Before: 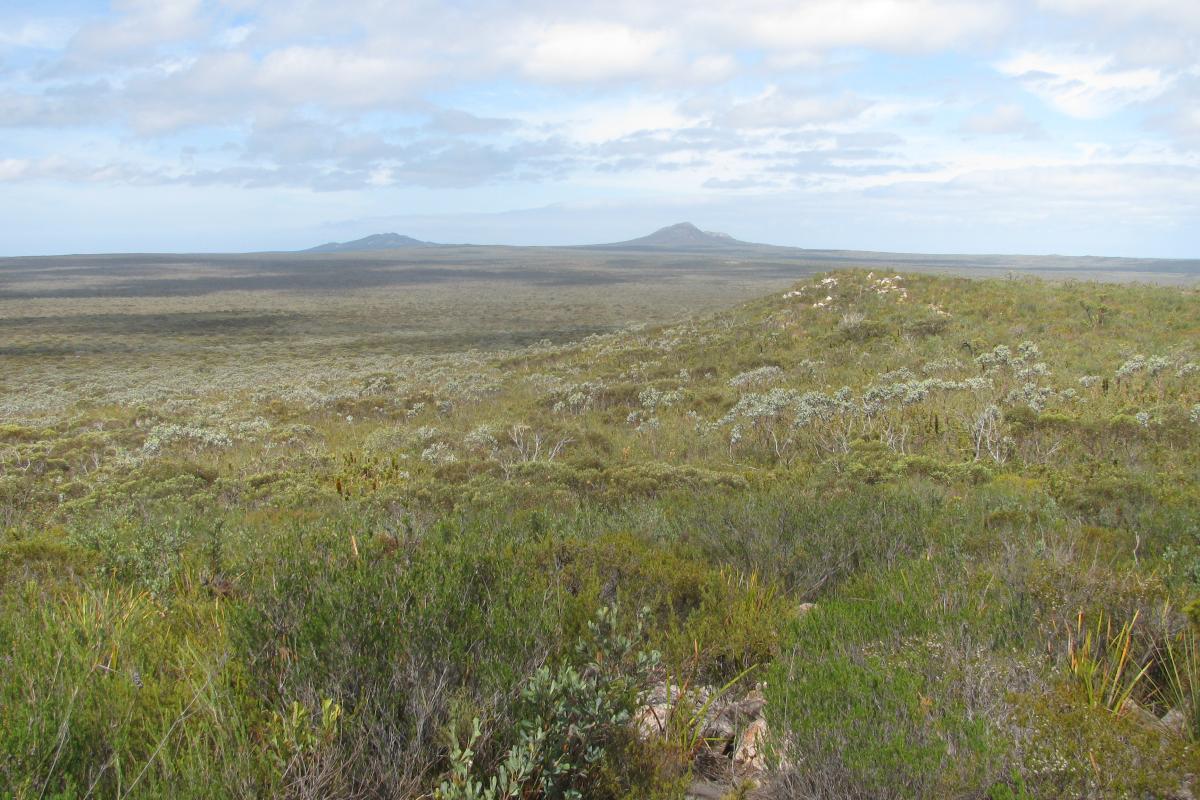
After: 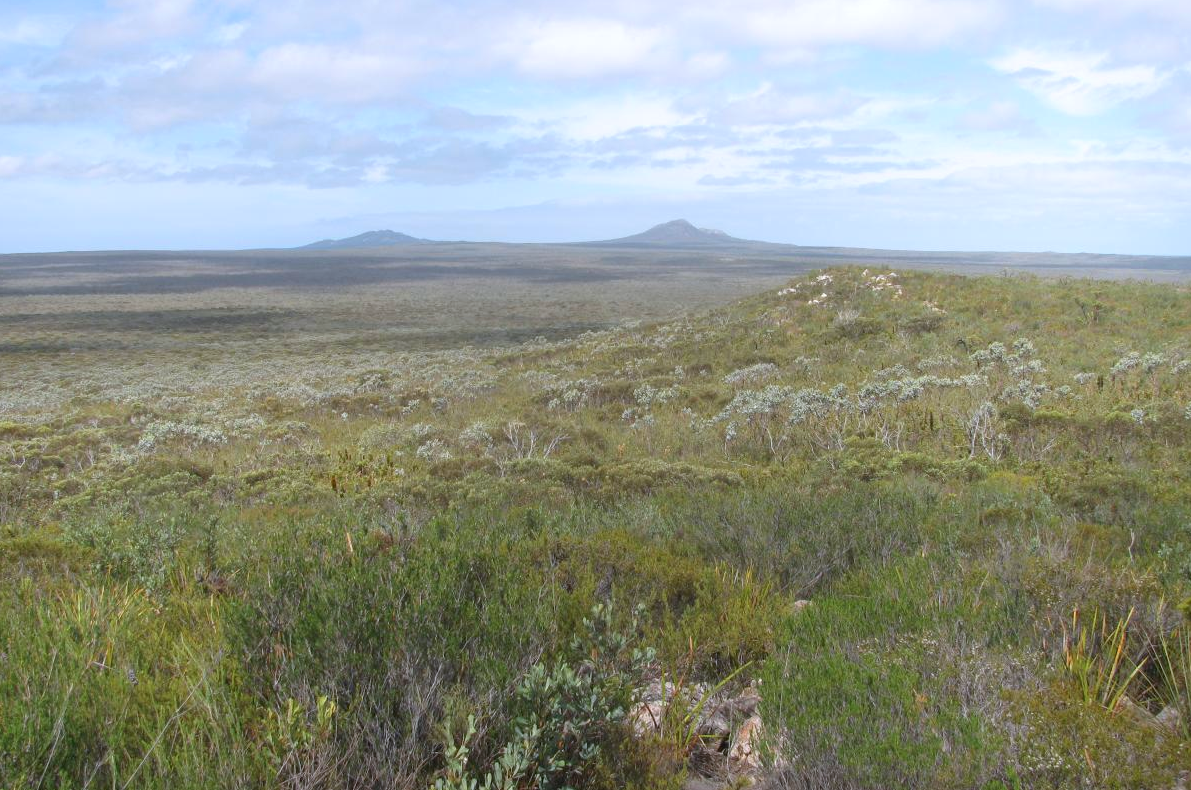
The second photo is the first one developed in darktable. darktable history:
color calibration: gray › normalize channels true, illuminant as shot in camera, x 0.358, y 0.373, temperature 4628.91 K, gamut compression 0.026
crop: left 0.498%, top 0.467%, right 0.183%, bottom 0.696%
